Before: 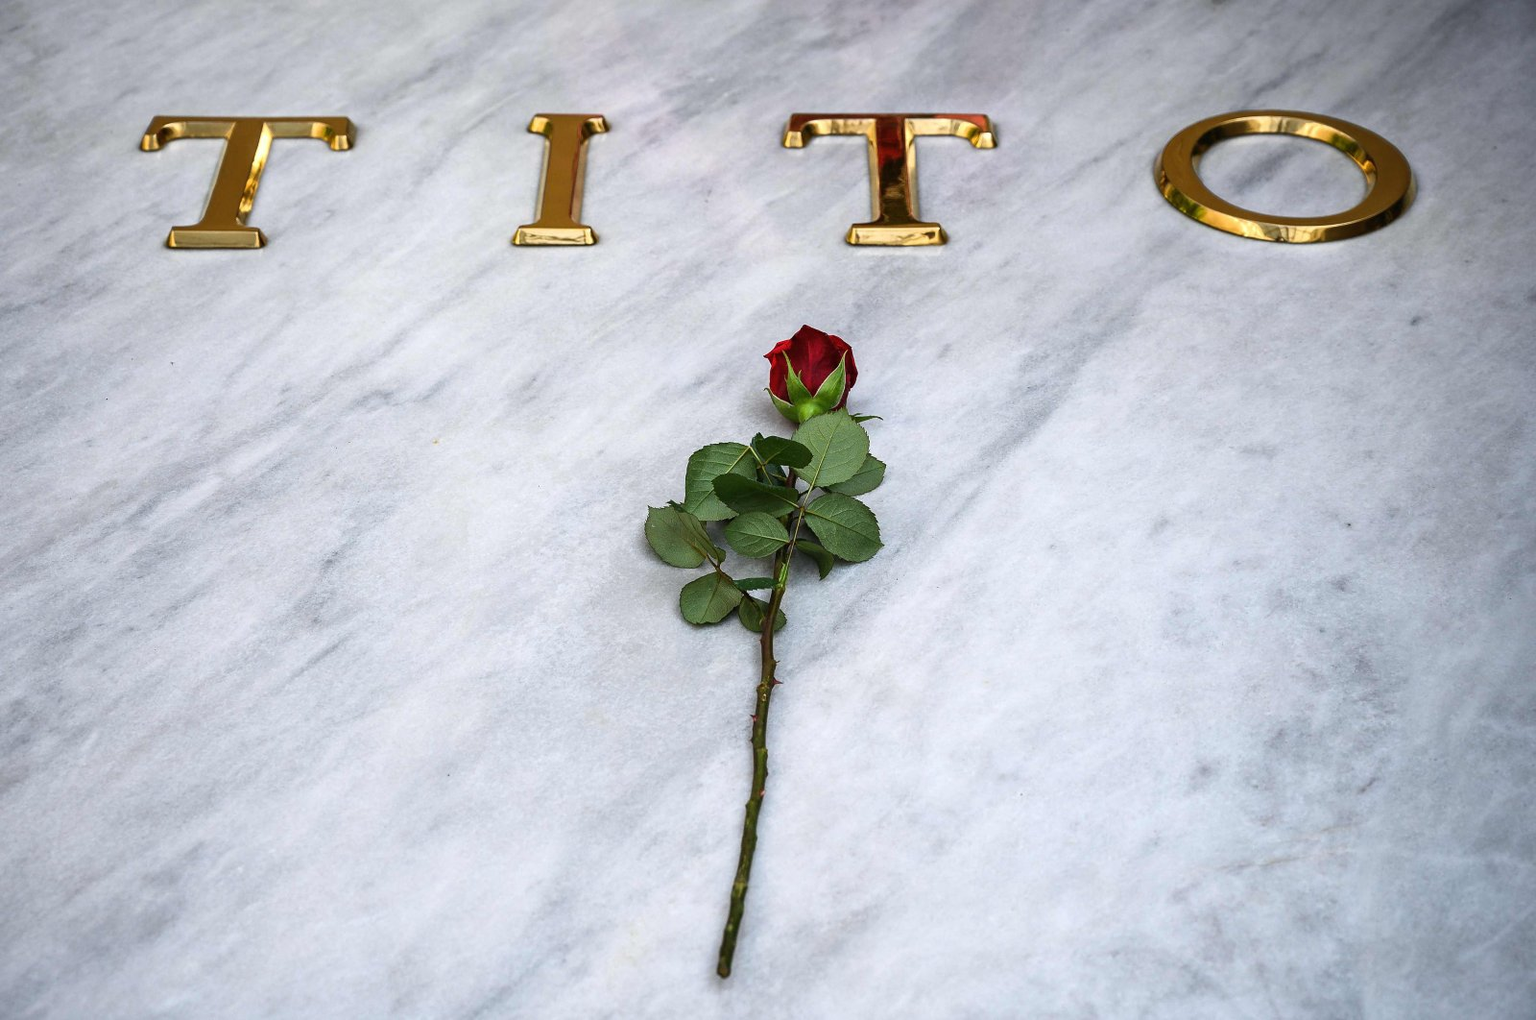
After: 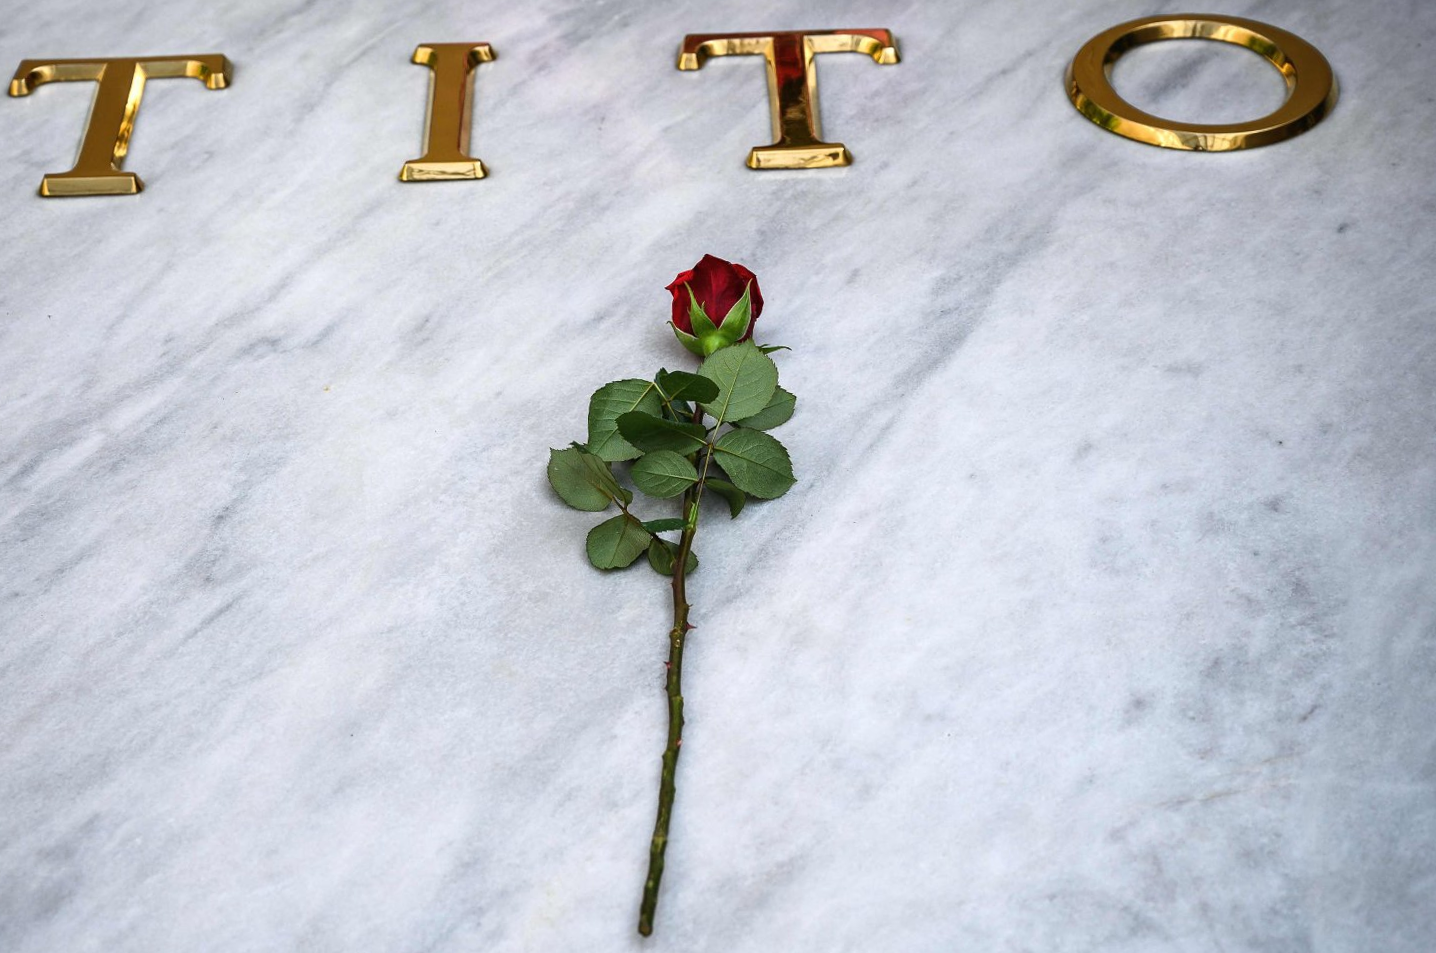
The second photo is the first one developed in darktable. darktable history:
crop and rotate: angle 1.96°, left 5.673%, top 5.673%
